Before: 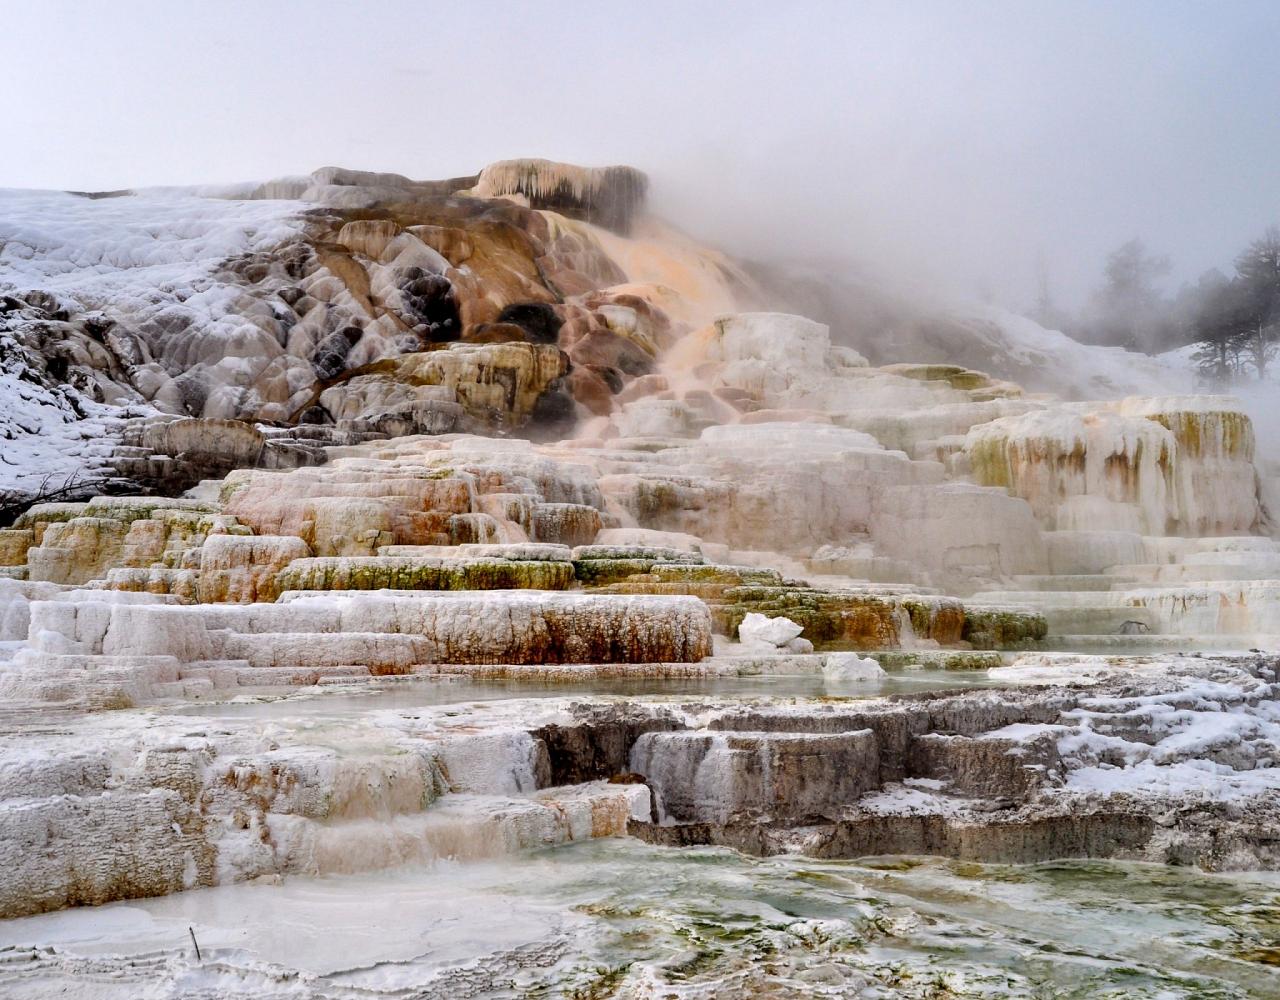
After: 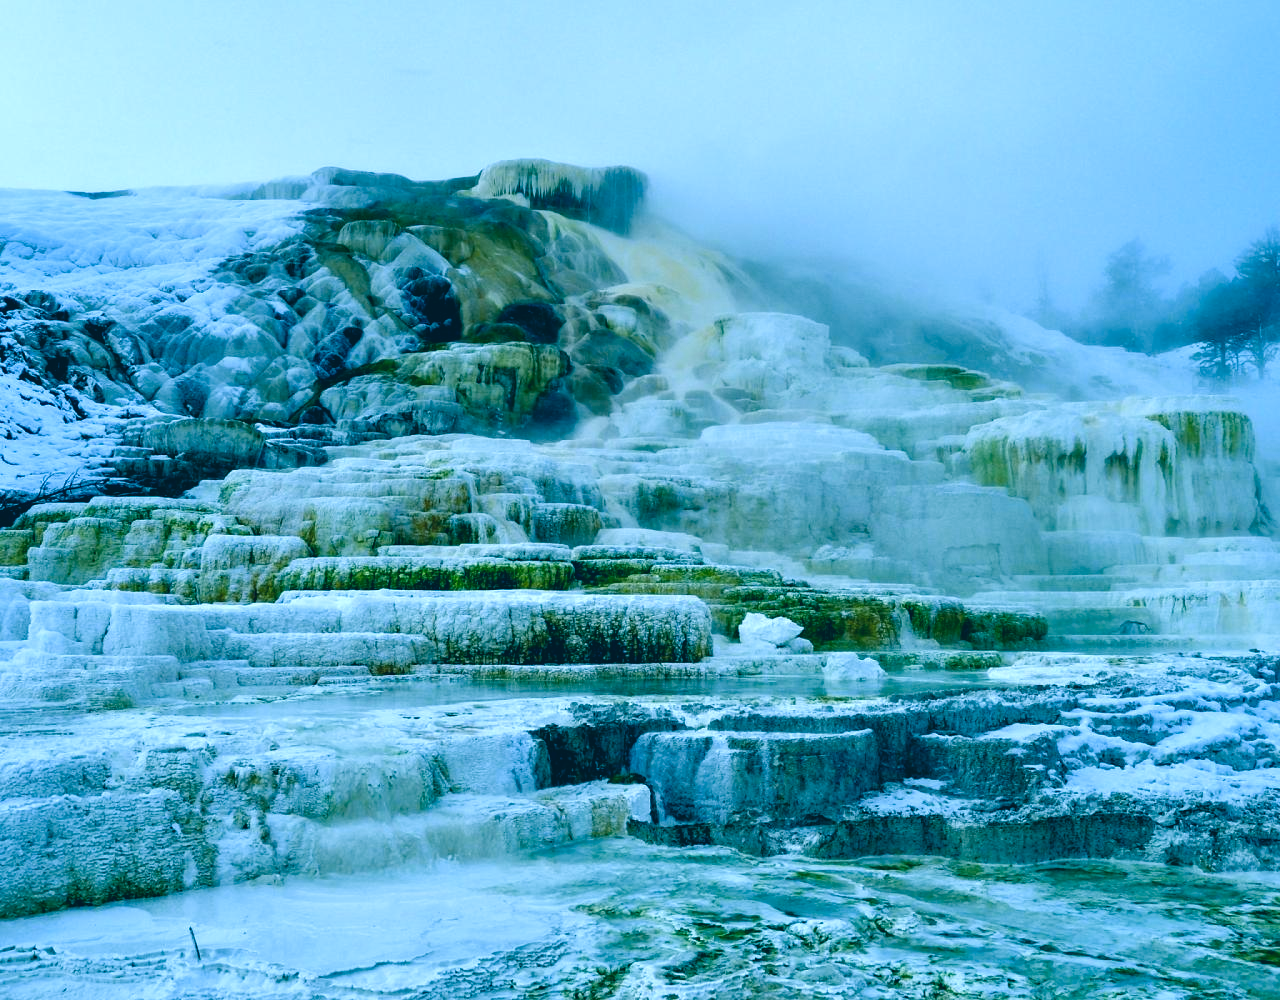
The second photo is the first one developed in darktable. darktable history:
white balance: red 0.766, blue 1.537
color correction: highlights a* -15.58, highlights b* 40, shadows a* -40, shadows b* -26.18
